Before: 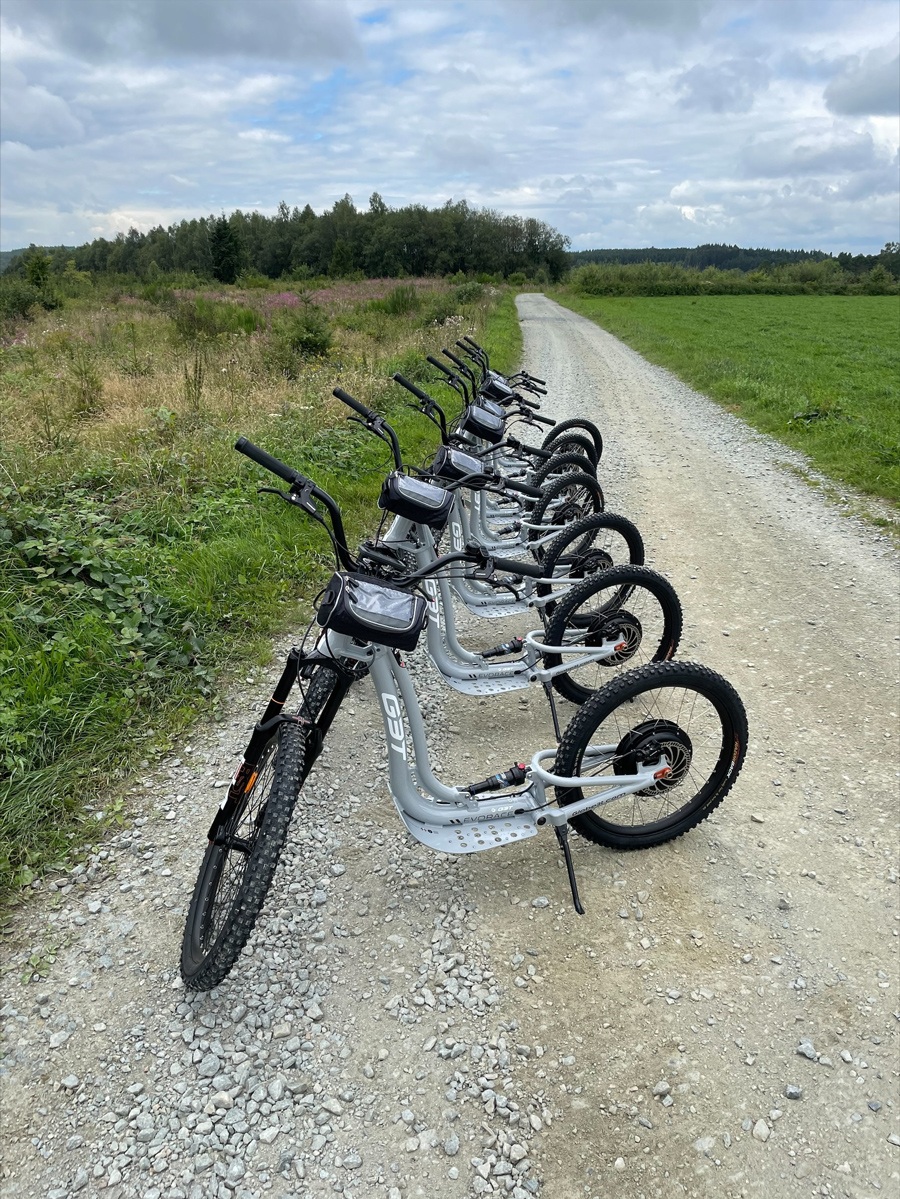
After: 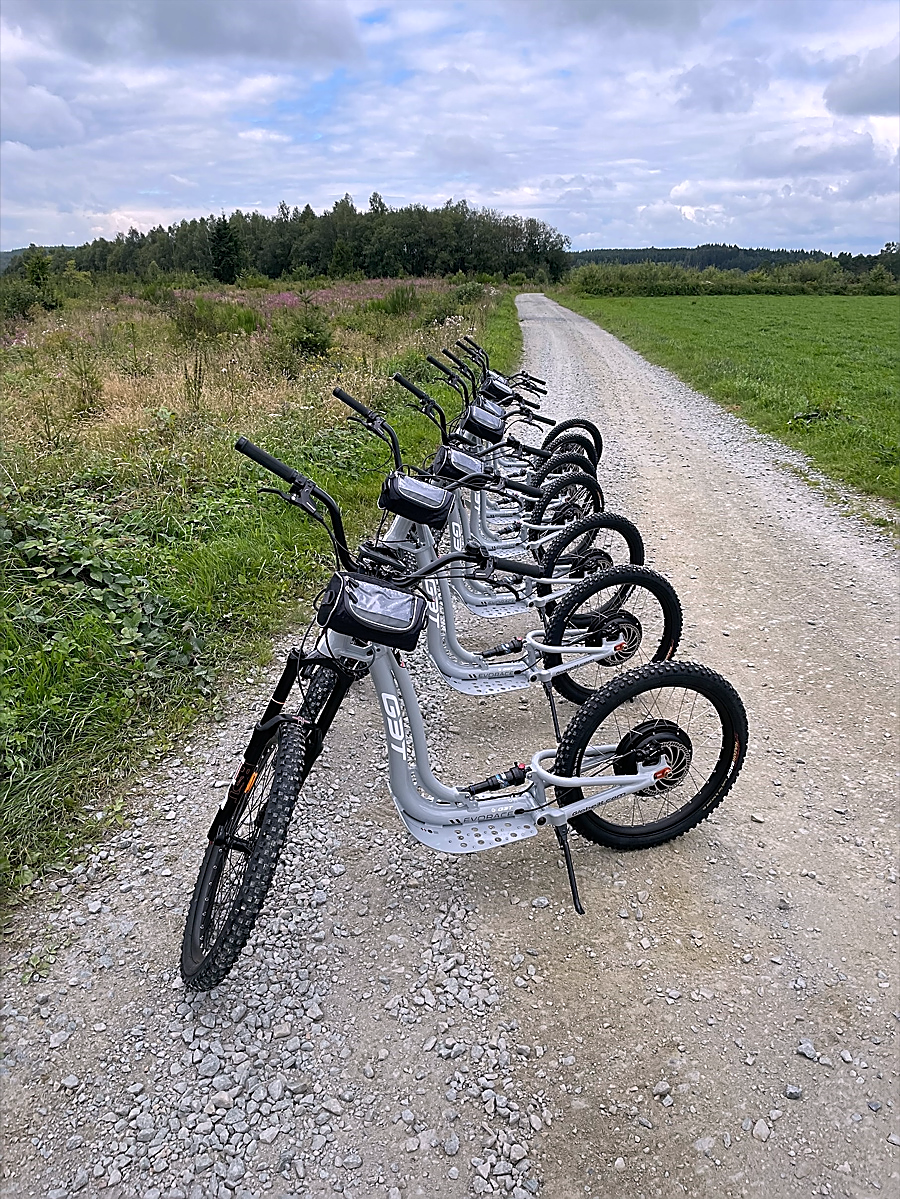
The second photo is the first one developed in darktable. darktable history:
graduated density: rotation -180°, offset 24.95
white balance: red 1.05, blue 1.072
sharpen: radius 1.4, amount 1.25, threshold 0.7
